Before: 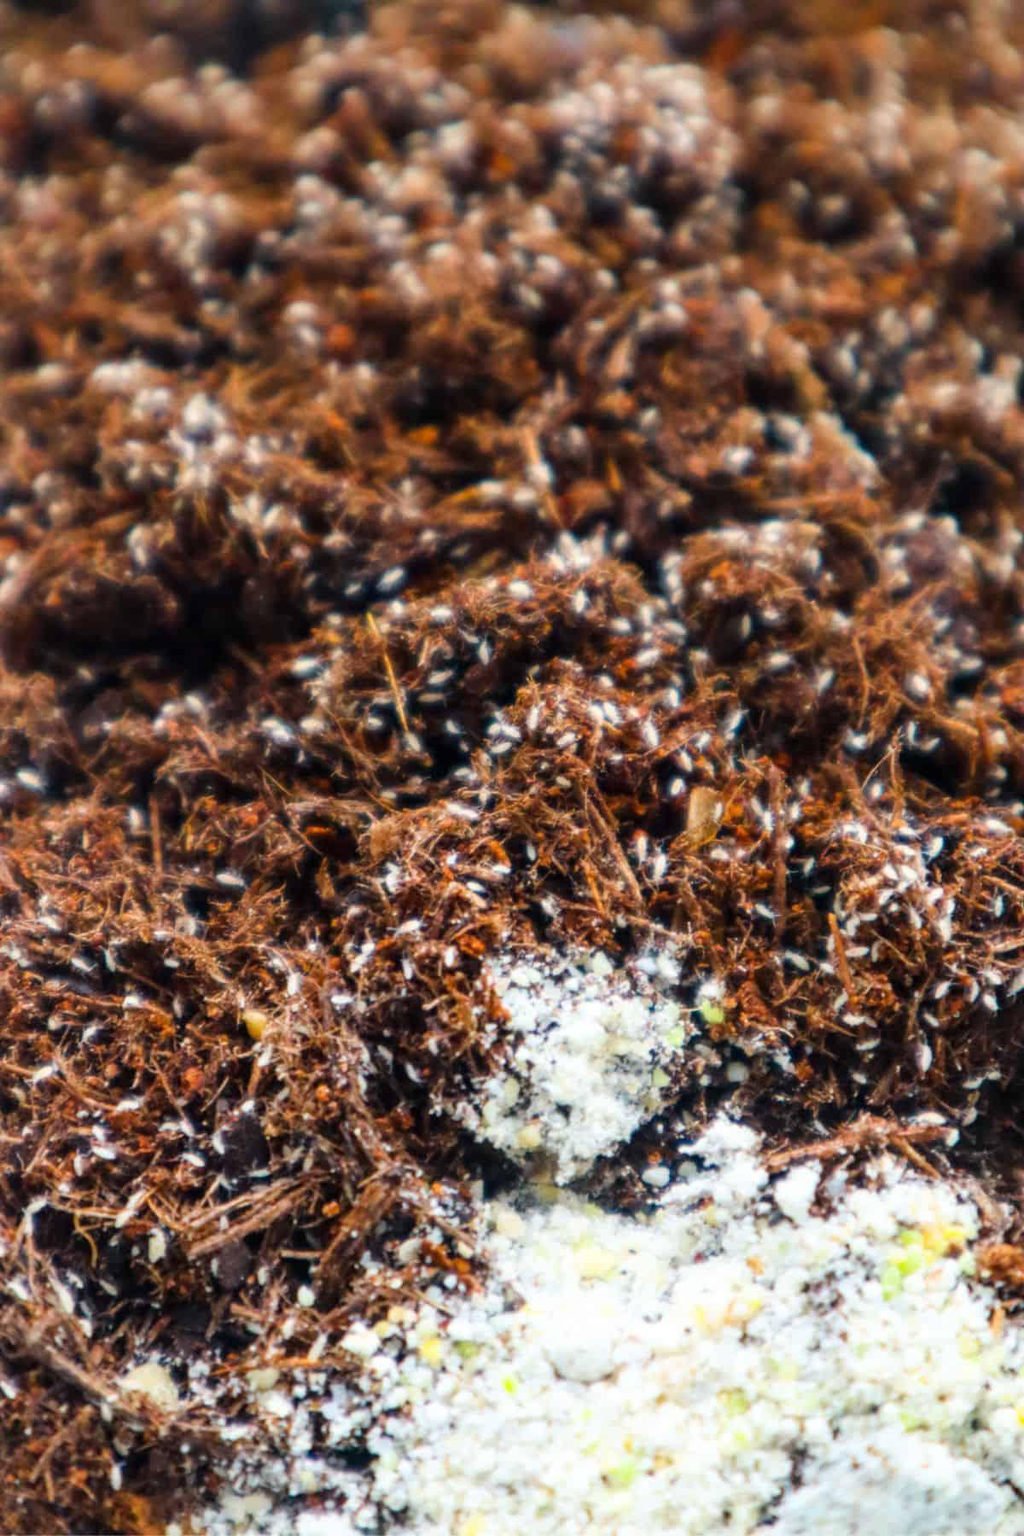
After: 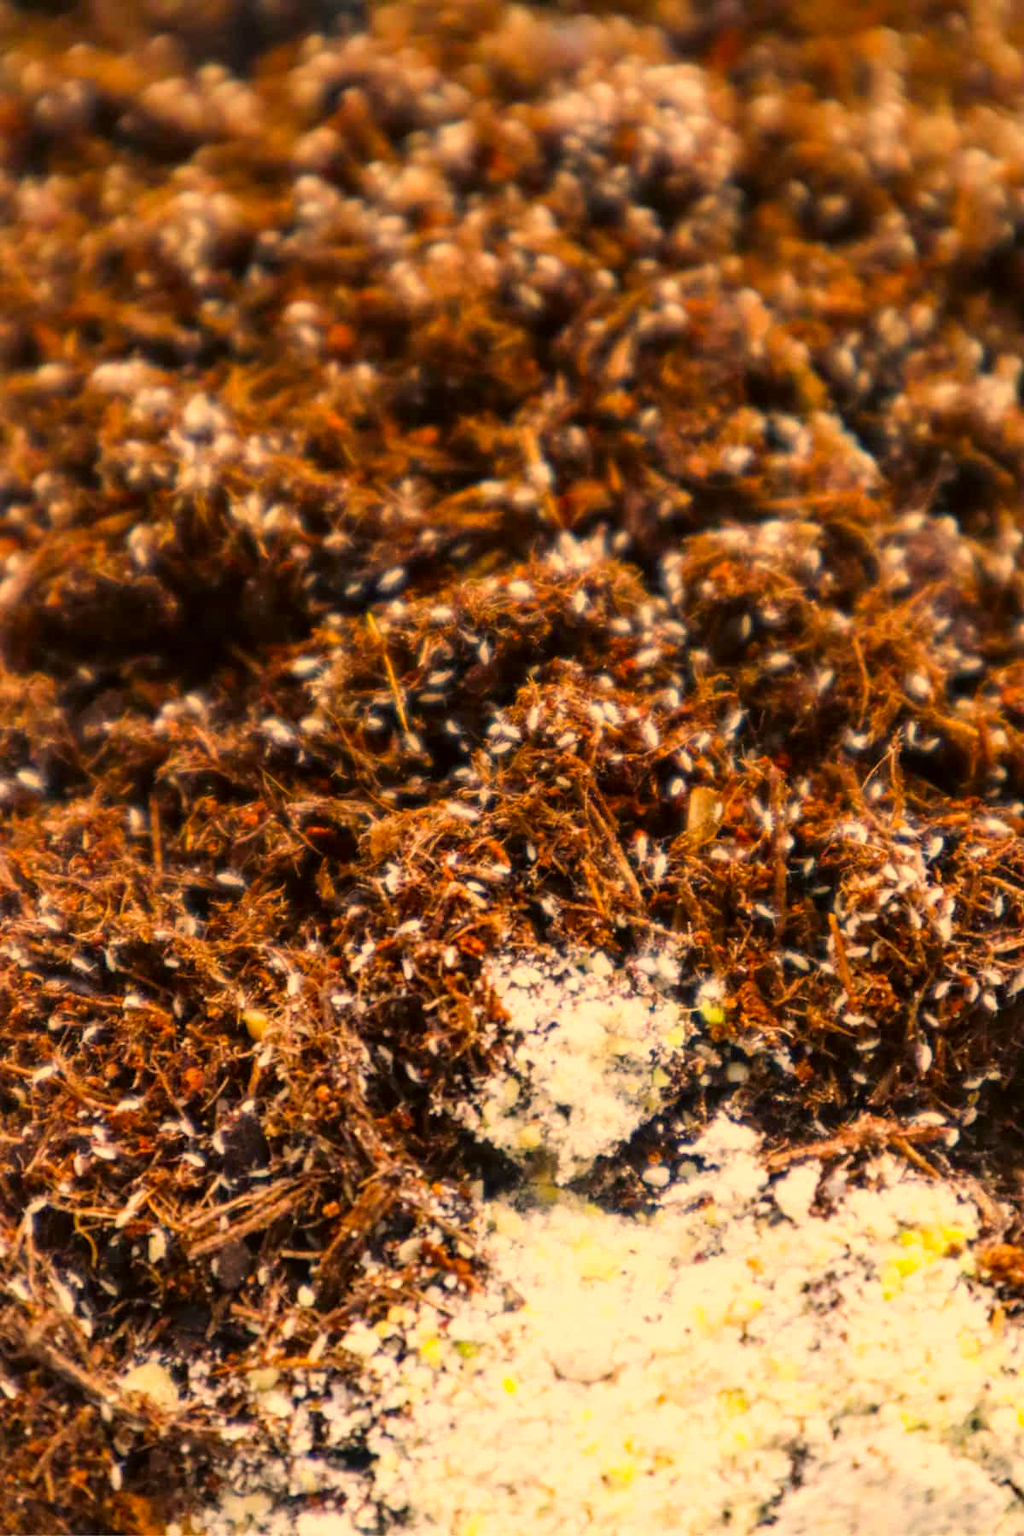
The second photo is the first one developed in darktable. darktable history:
color correction: highlights a* 18.62, highlights b* 36.01, shadows a* 1.87, shadows b* 6.62, saturation 1.05
